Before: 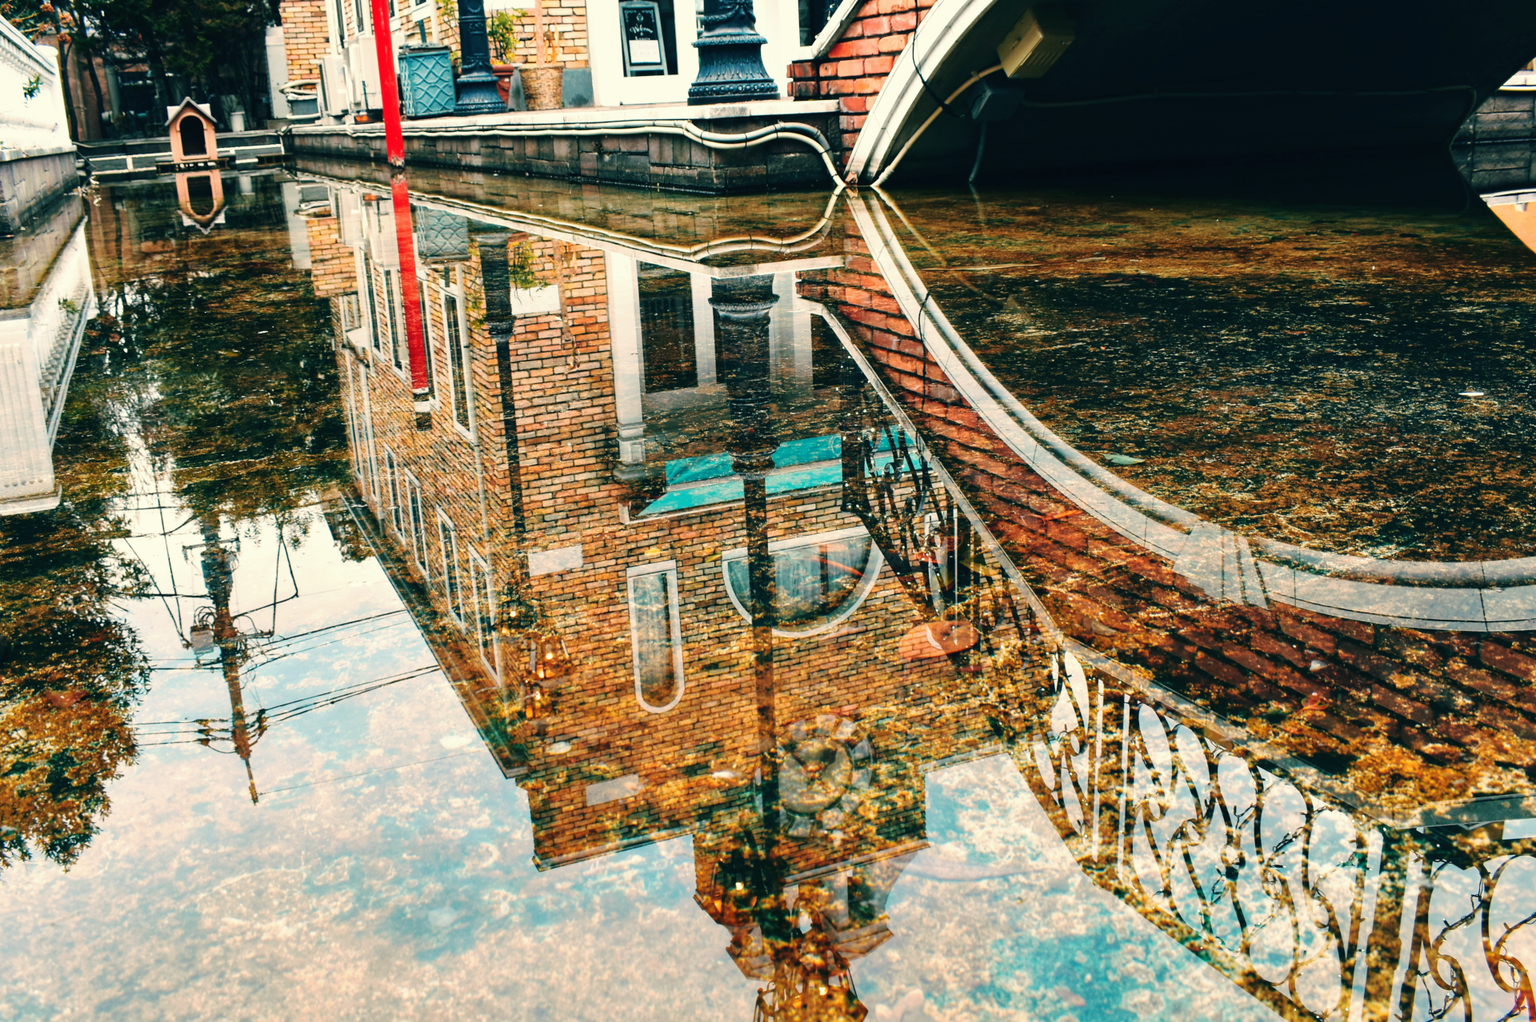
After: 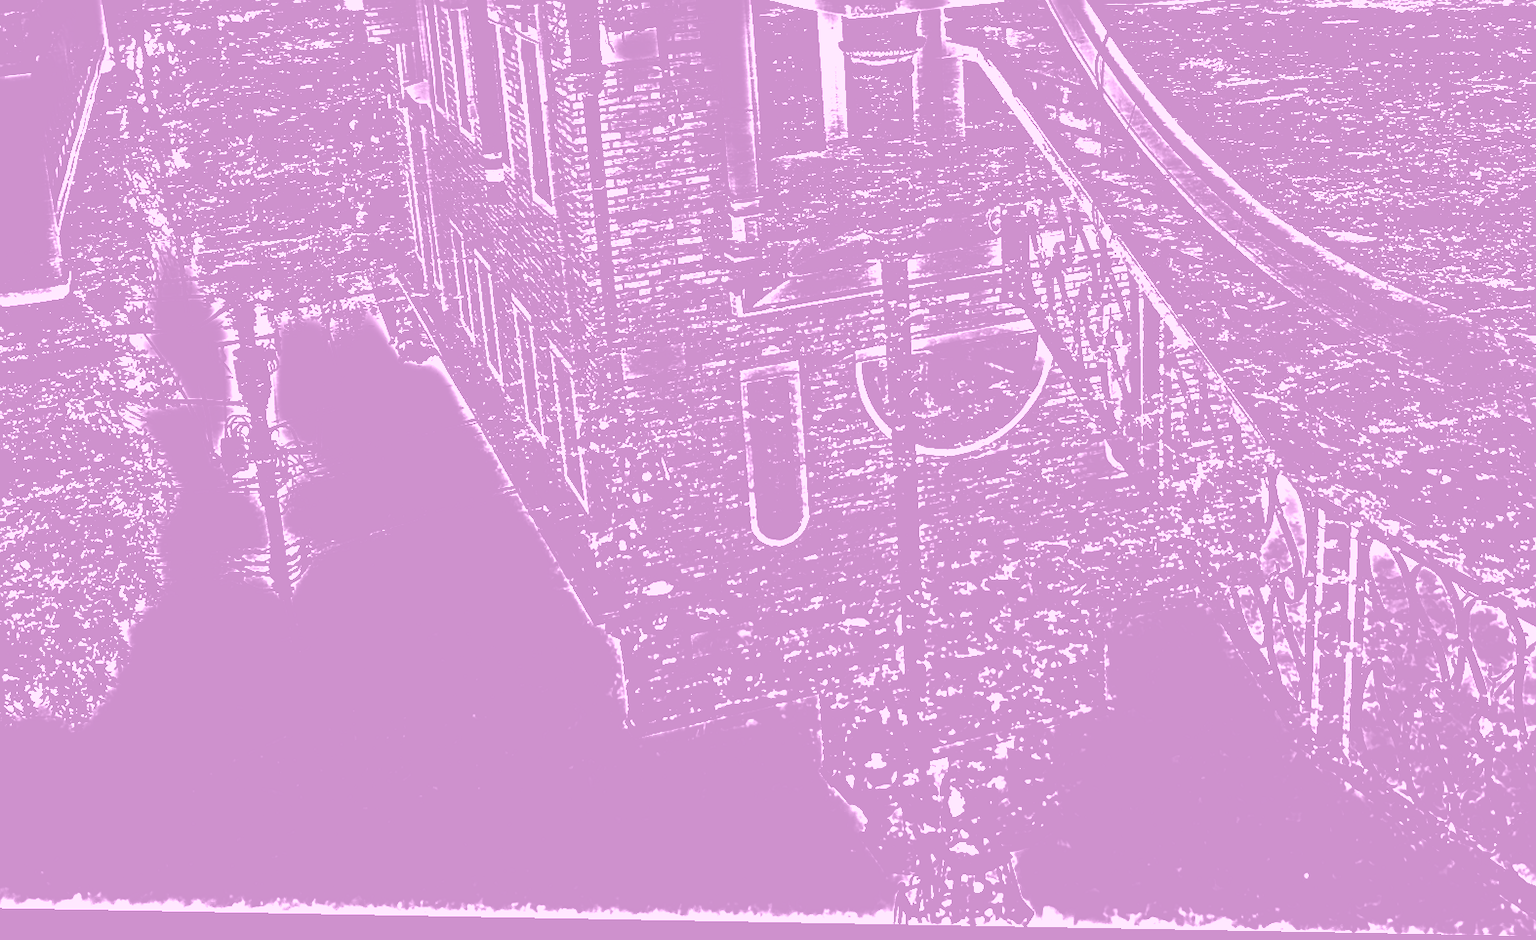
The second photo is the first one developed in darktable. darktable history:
crop: top 26.531%, right 17.959%
sharpen: on, module defaults
levels: levels [0.721, 0.937, 0.997]
colorize: hue 331.2°, saturation 69%, source mix 30.28%, lightness 69.02%, version 1
rotate and perspective: lens shift (horizontal) -0.055, automatic cropping off
color calibration: illuminant F (fluorescent), F source F9 (Cool White Deluxe 4150 K) – high CRI, x 0.374, y 0.373, temperature 4158.34 K
filmic rgb: black relative exposure -8.2 EV, white relative exposure 2.2 EV, threshold 3 EV, hardness 7.11, latitude 75%, contrast 1.325, highlights saturation mix -2%, shadows ↔ highlights balance 30%, preserve chrominance no, color science v5 (2021), contrast in shadows safe, contrast in highlights safe, enable highlight reconstruction true
highpass: on, module defaults
